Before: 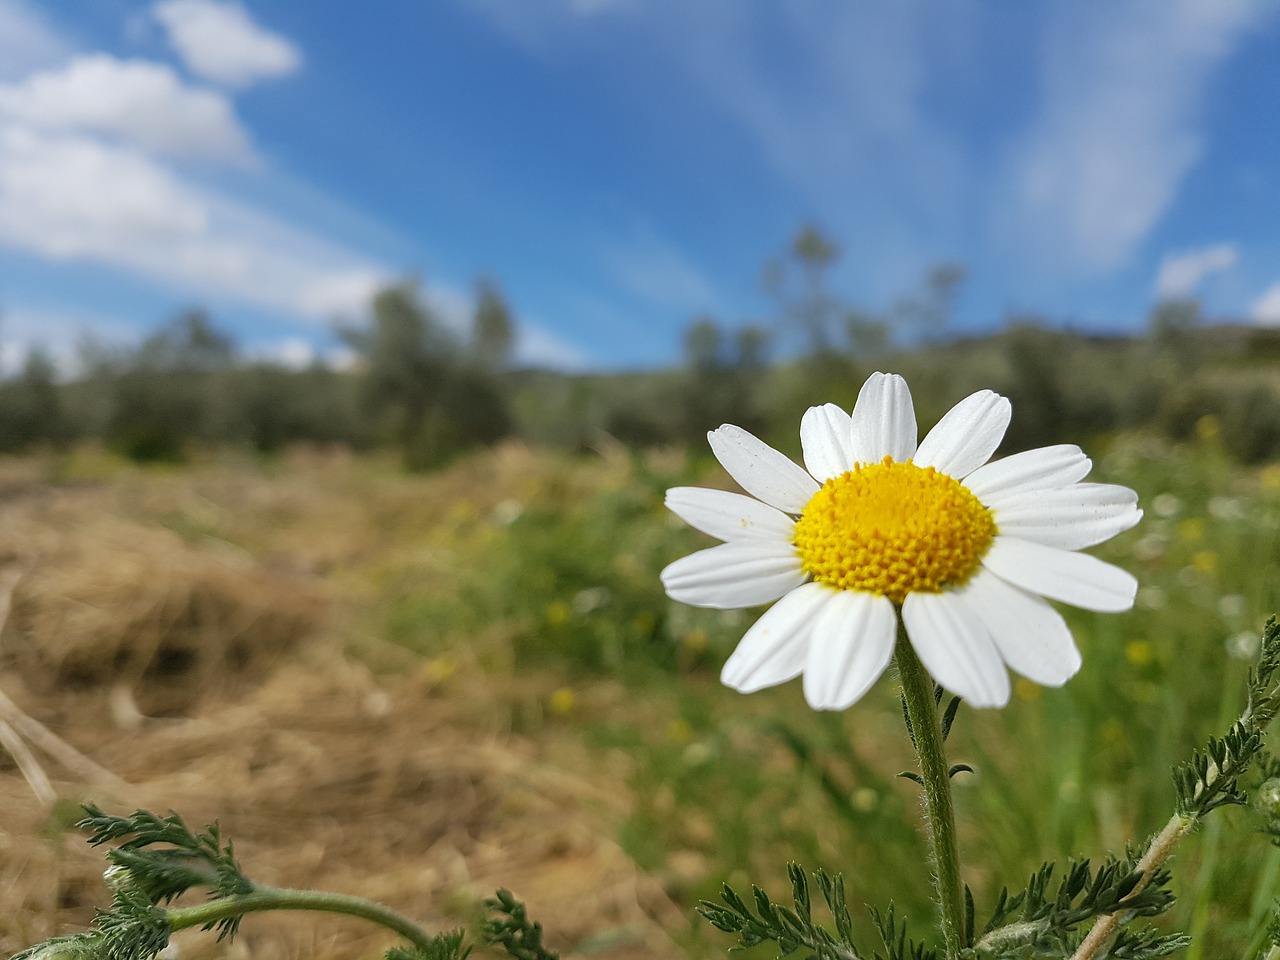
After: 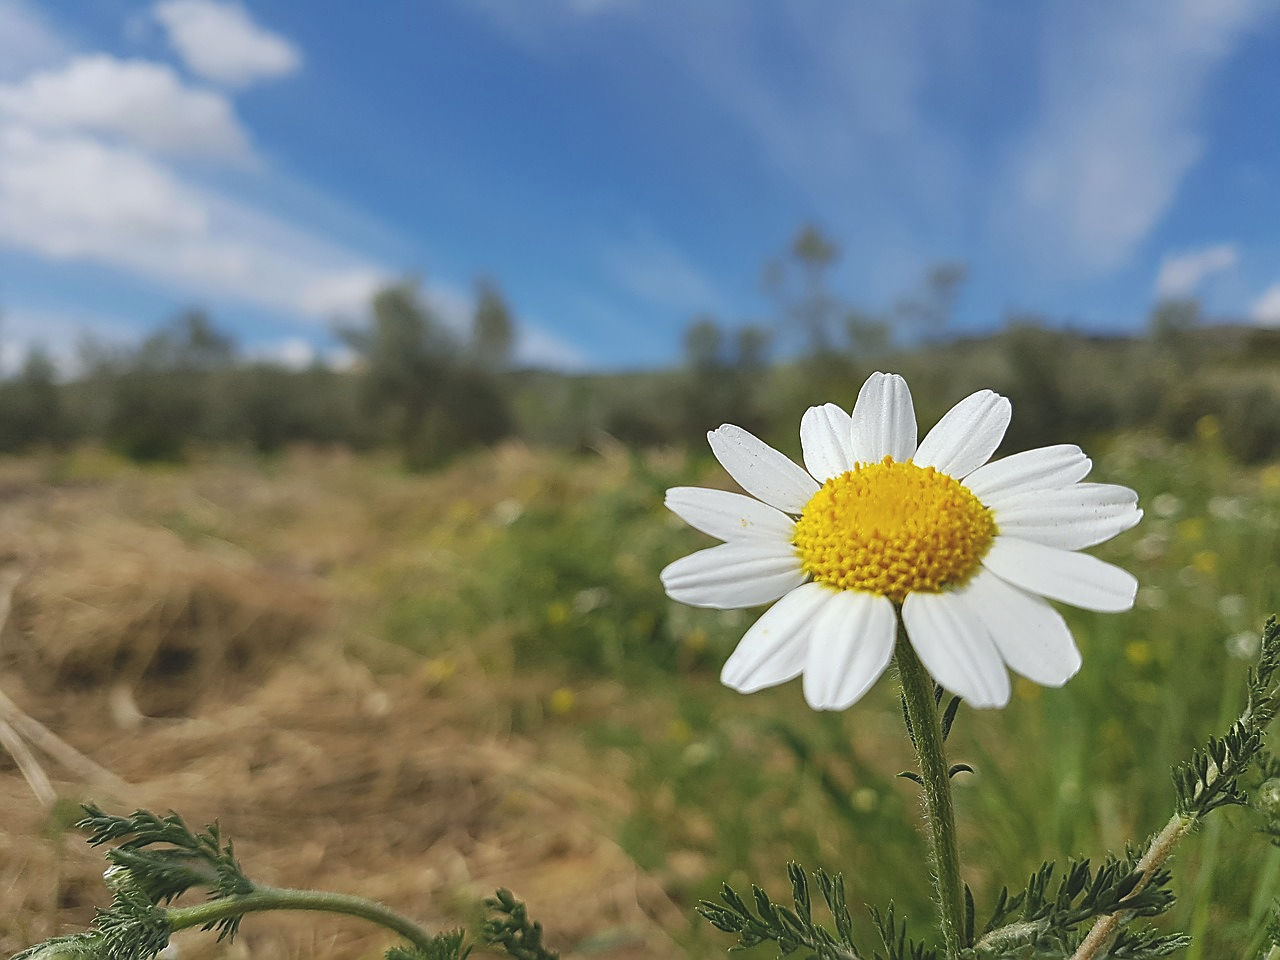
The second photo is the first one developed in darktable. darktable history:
sharpen: on, module defaults
exposure: black level correction -0.015, exposure -0.126 EV, compensate highlight preservation false
